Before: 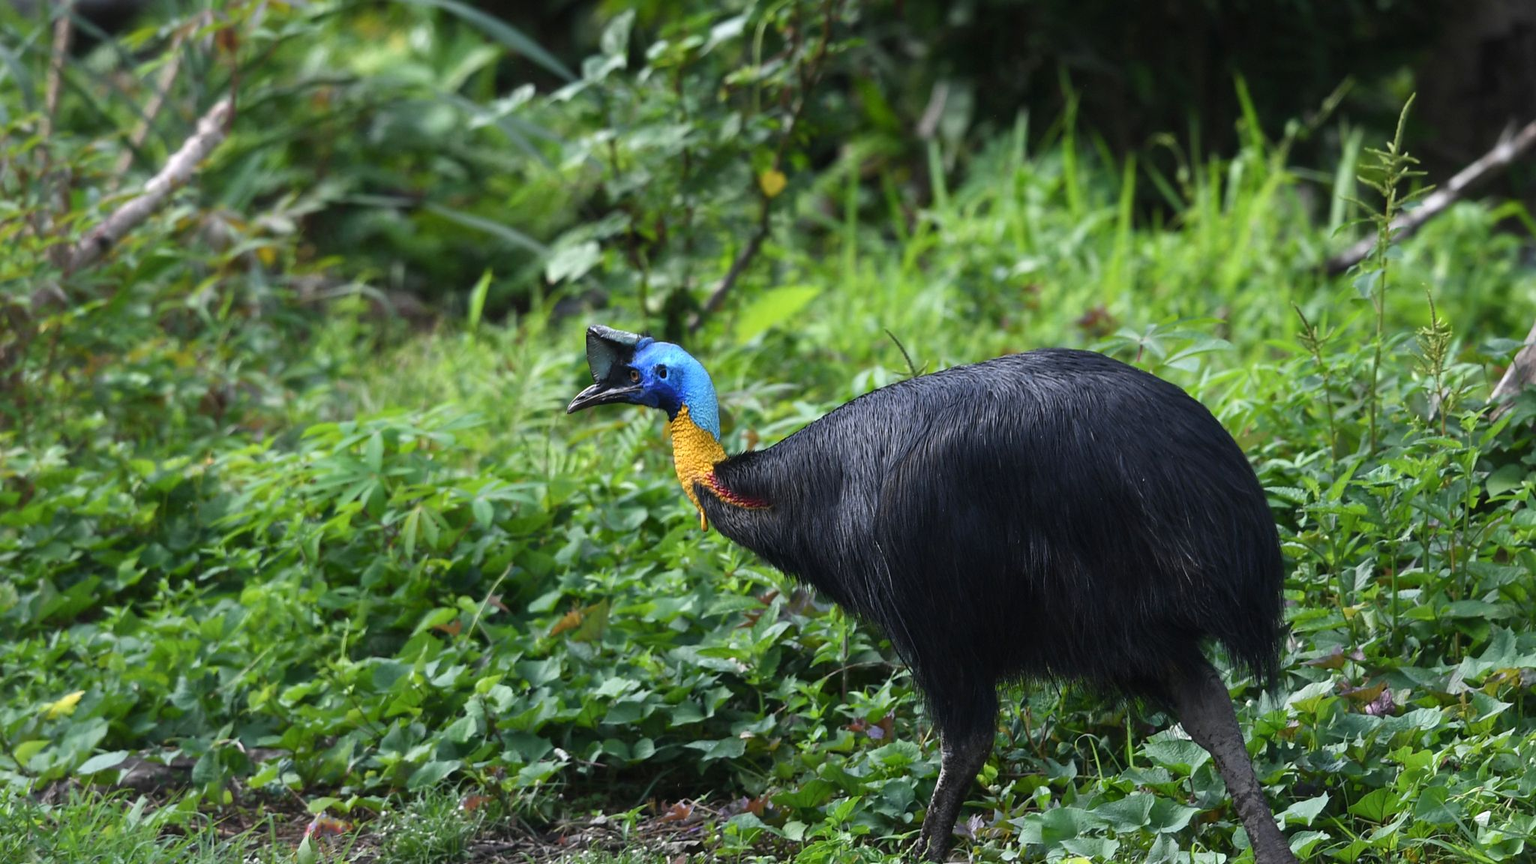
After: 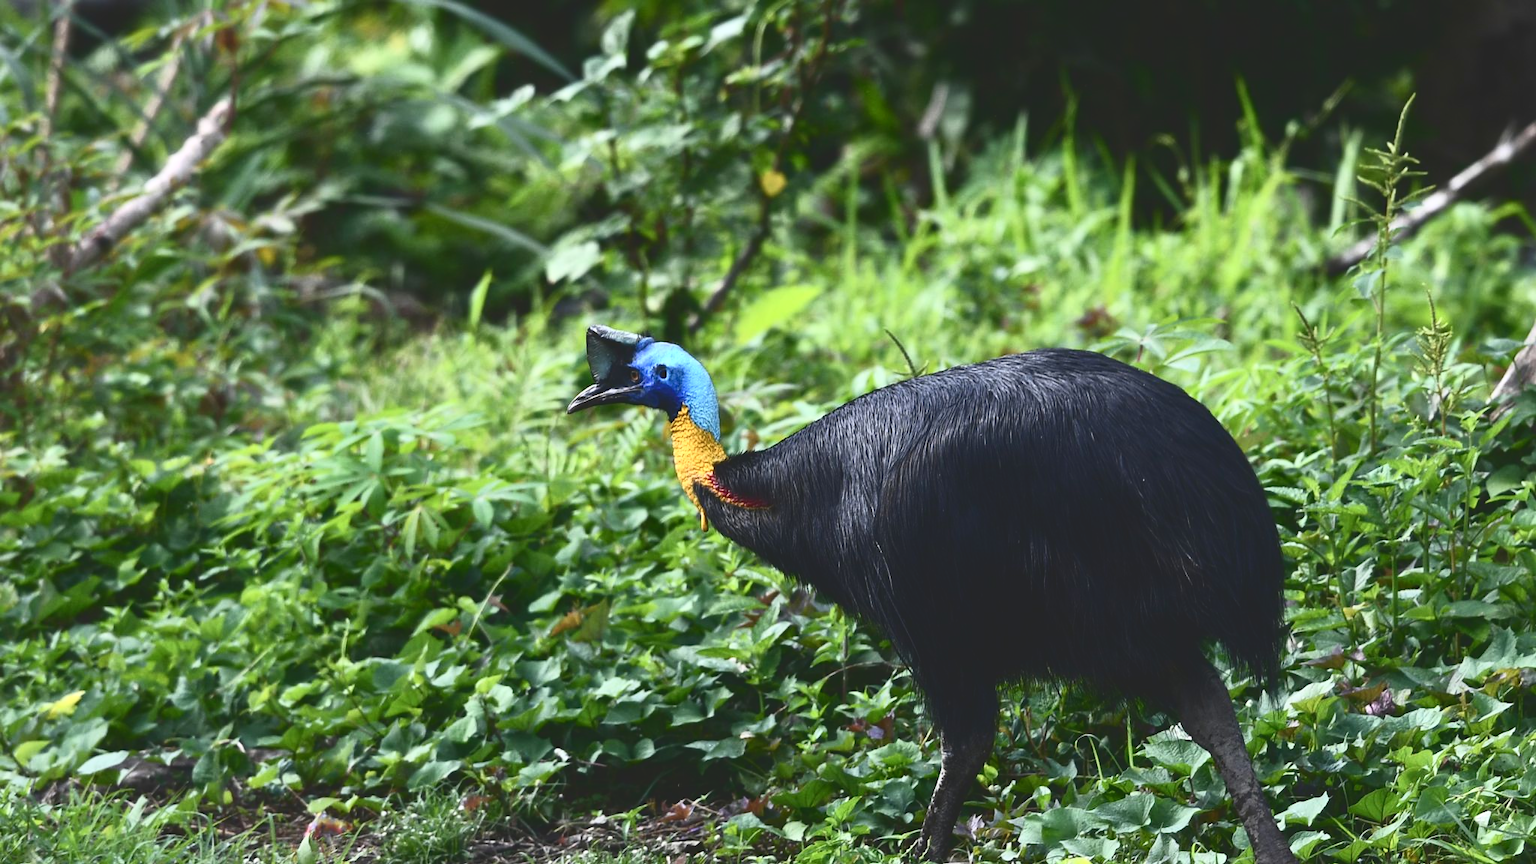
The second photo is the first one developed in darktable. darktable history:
tone curve: curves: ch0 [(0, 0) (0.003, 0.142) (0.011, 0.142) (0.025, 0.147) (0.044, 0.147) (0.069, 0.152) (0.1, 0.16) (0.136, 0.172) (0.177, 0.193) (0.224, 0.221) (0.277, 0.264) (0.335, 0.322) (0.399, 0.399) (0.468, 0.49) (0.543, 0.593) (0.623, 0.723) (0.709, 0.841) (0.801, 0.925) (0.898, 0.976) (1, 1)], color space Lab, independent channels, preserve colors none
